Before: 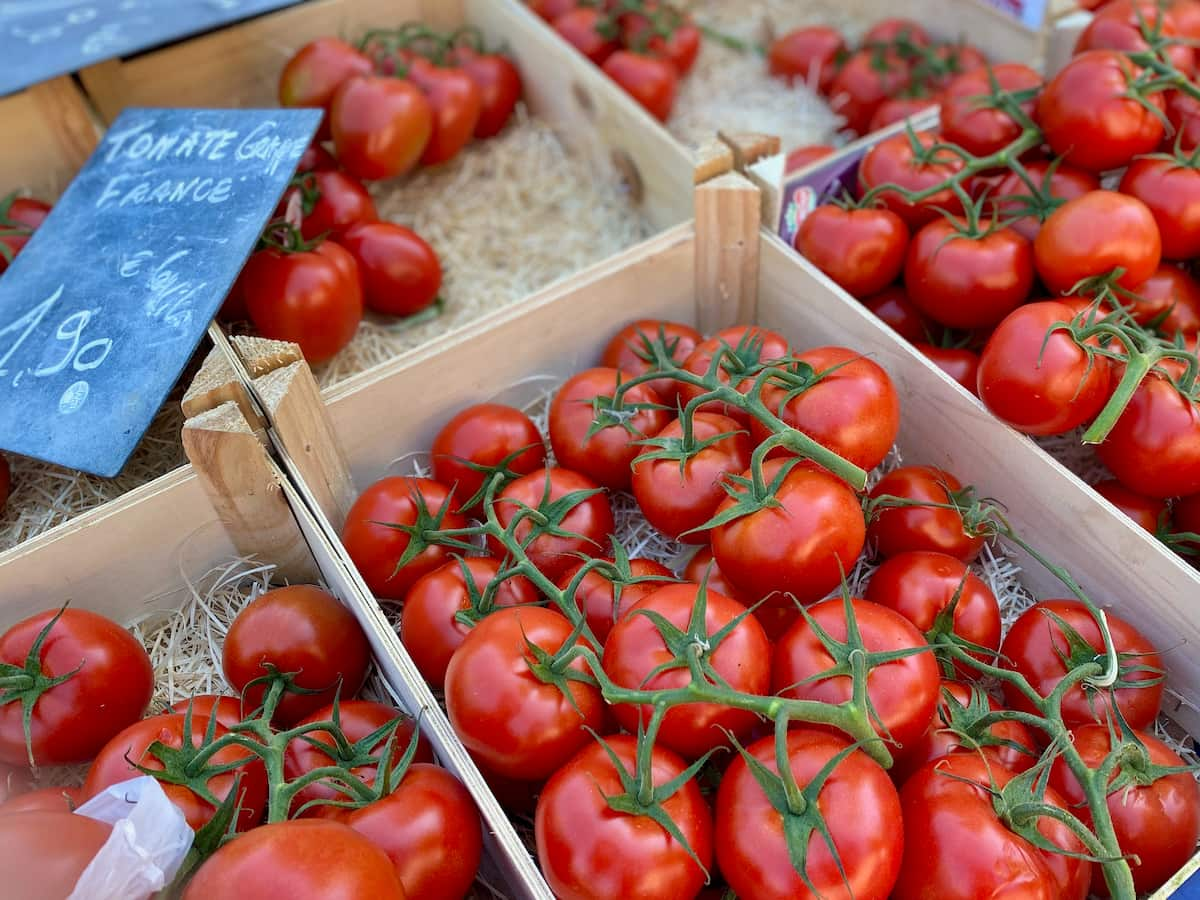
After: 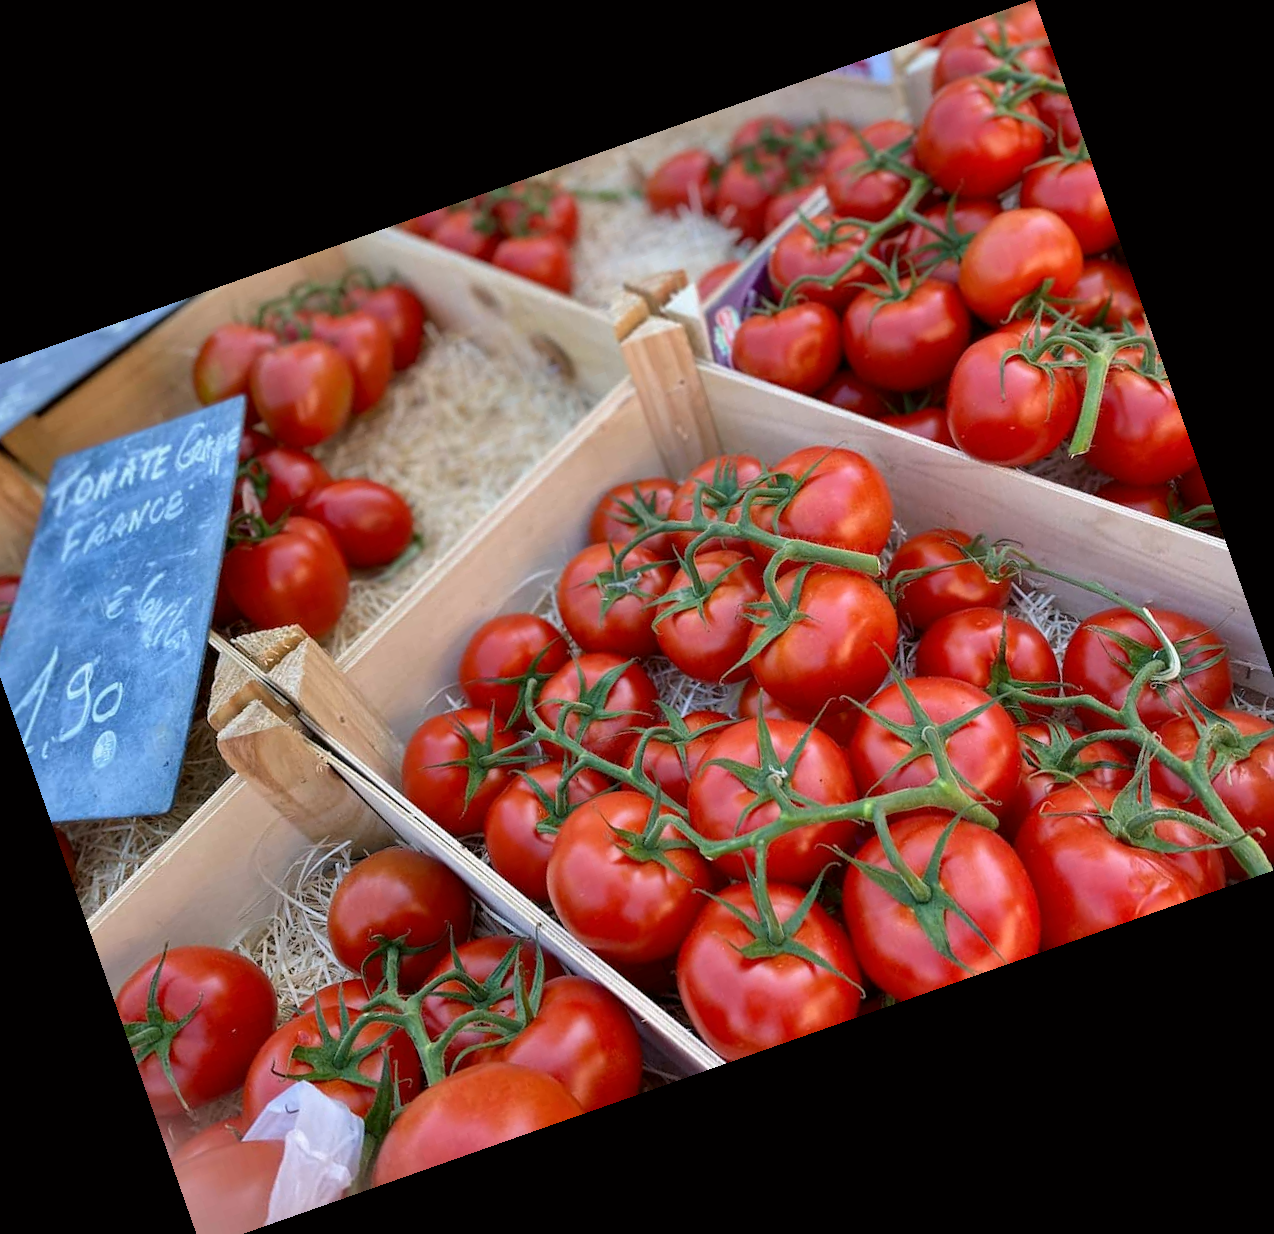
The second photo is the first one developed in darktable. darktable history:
crop and rotate: angle 19.43°, left 6.812%, right 4.125%, bottom 1.087%
color correction: highlights a* 3.12, highlights b* -1.55, shadows a* -0.101, shadows b* 2.52, saturation 0.98
